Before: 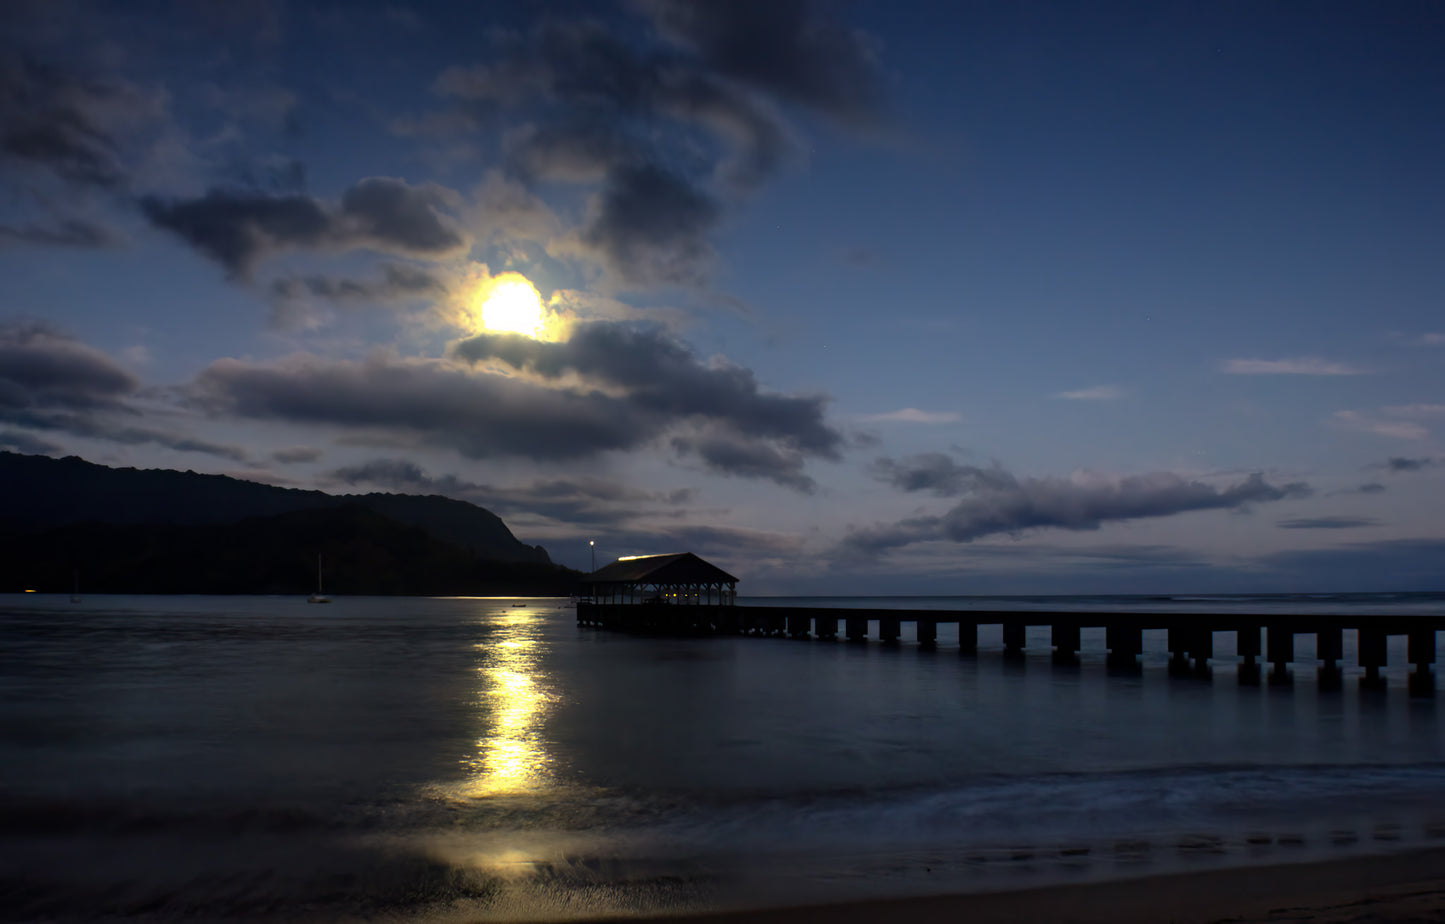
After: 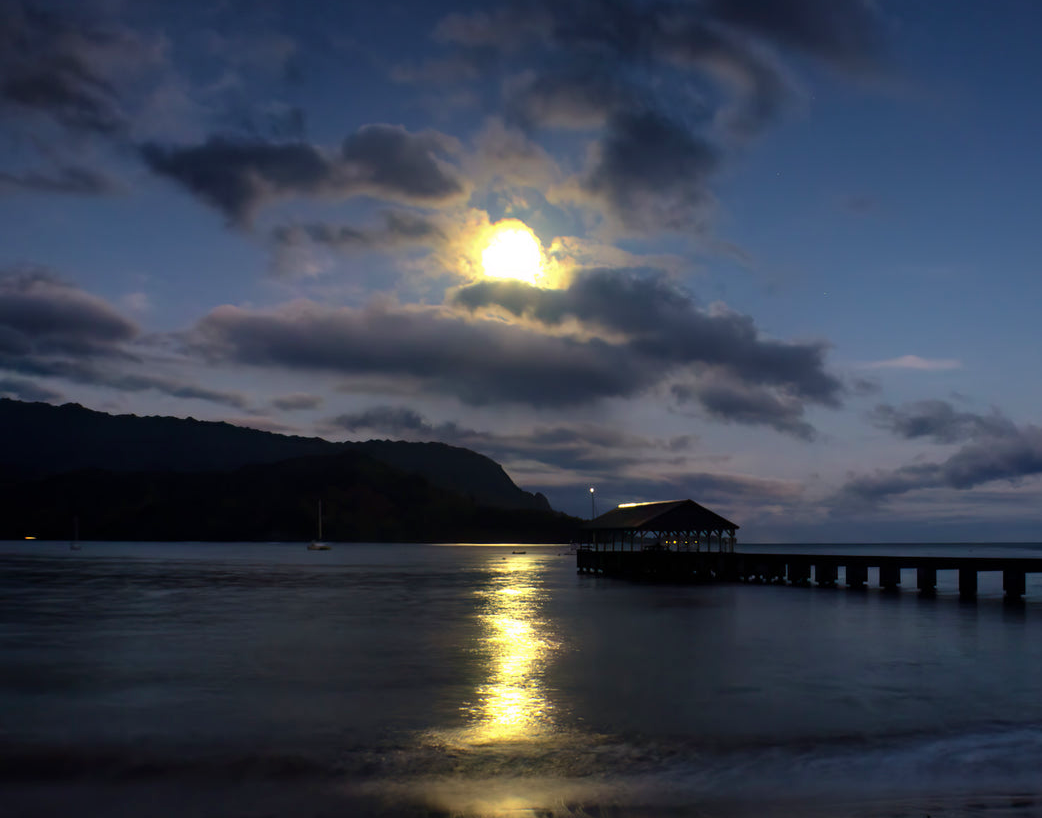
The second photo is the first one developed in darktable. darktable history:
velvia: on, module defaults
crop: top 5.744%, right 27.865%, bottom 5.689%
shadows and highlights: shadows 25.25, highlights -48.28, soften with gaussian
